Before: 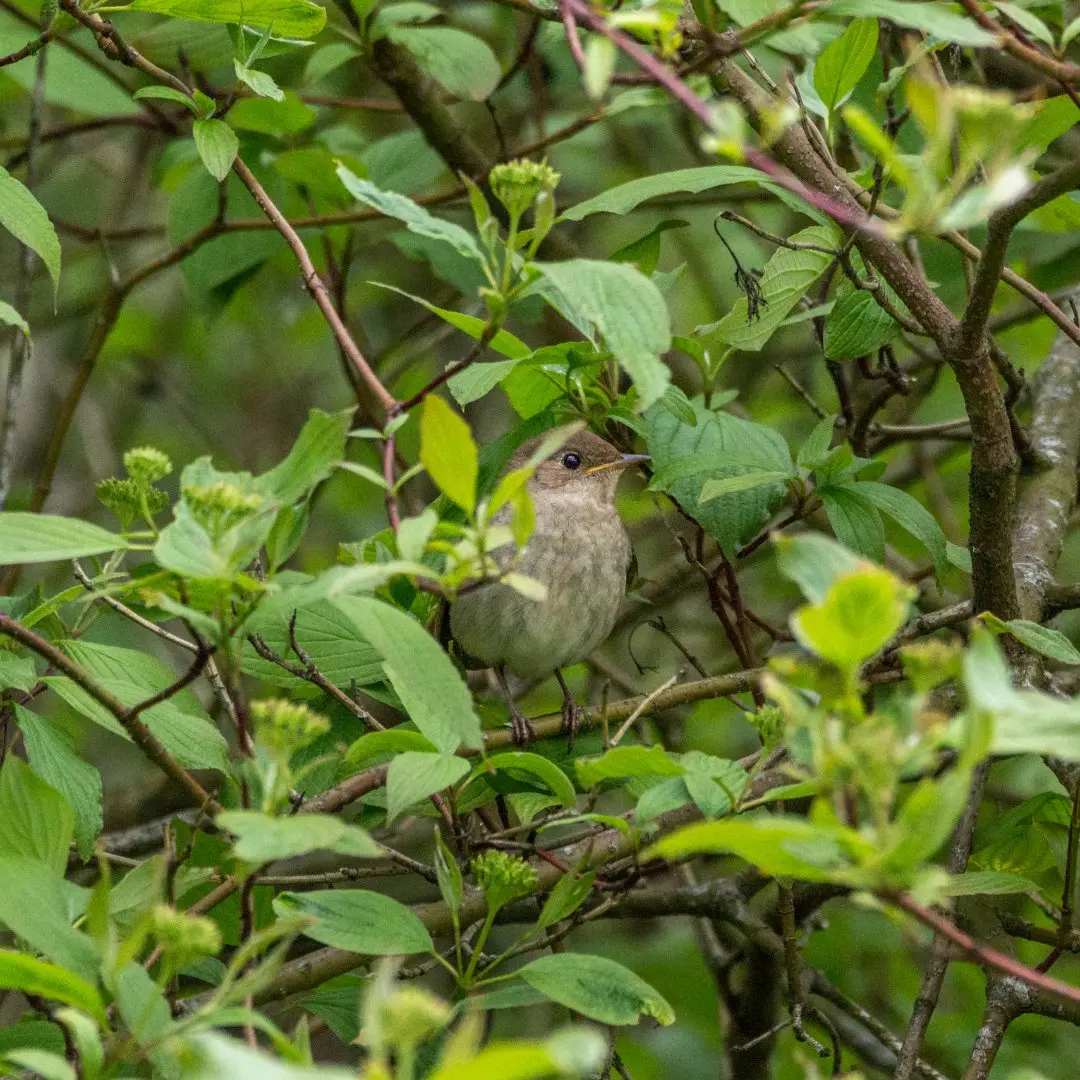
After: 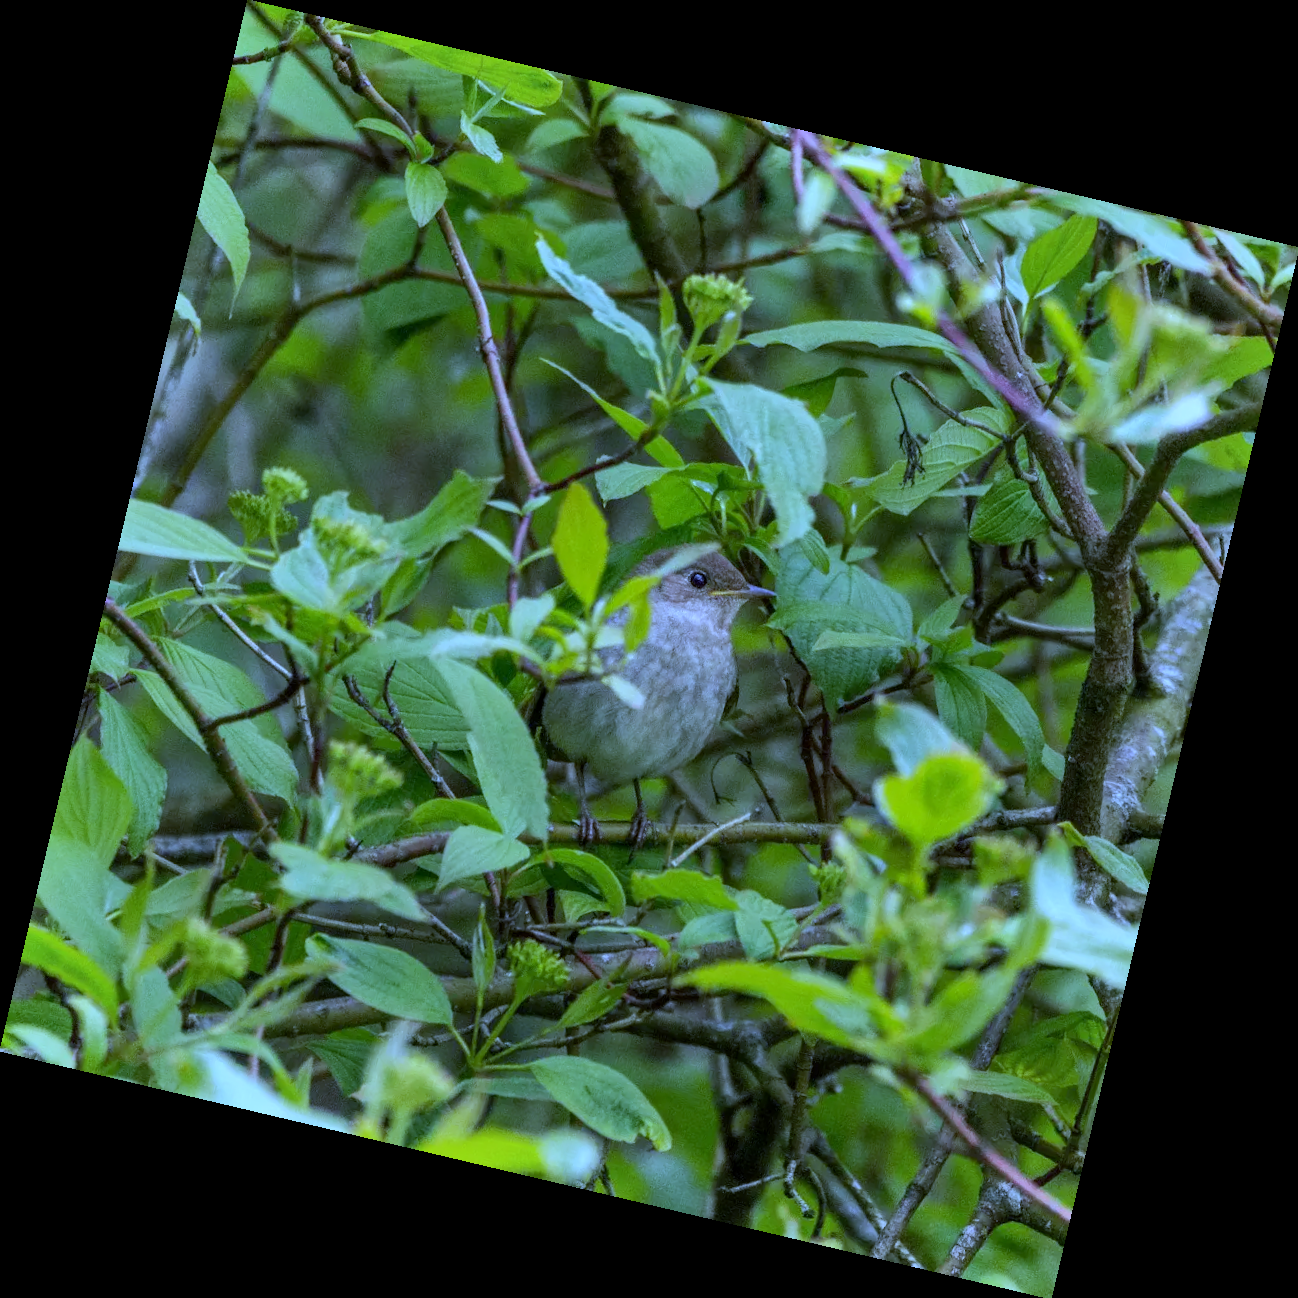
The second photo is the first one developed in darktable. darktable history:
shadows and highlights: radius 108.52, shadows 44.07, highlights -67.8, low approximation 0.01, soften with gaussian
exposure: black level correction 0.002, exposure -0.1 EV, compensate highlight preservation false
rotate and perspective: rotation 13.27°, automatic cropping off
white balance: red 0.766, blue 1.537
